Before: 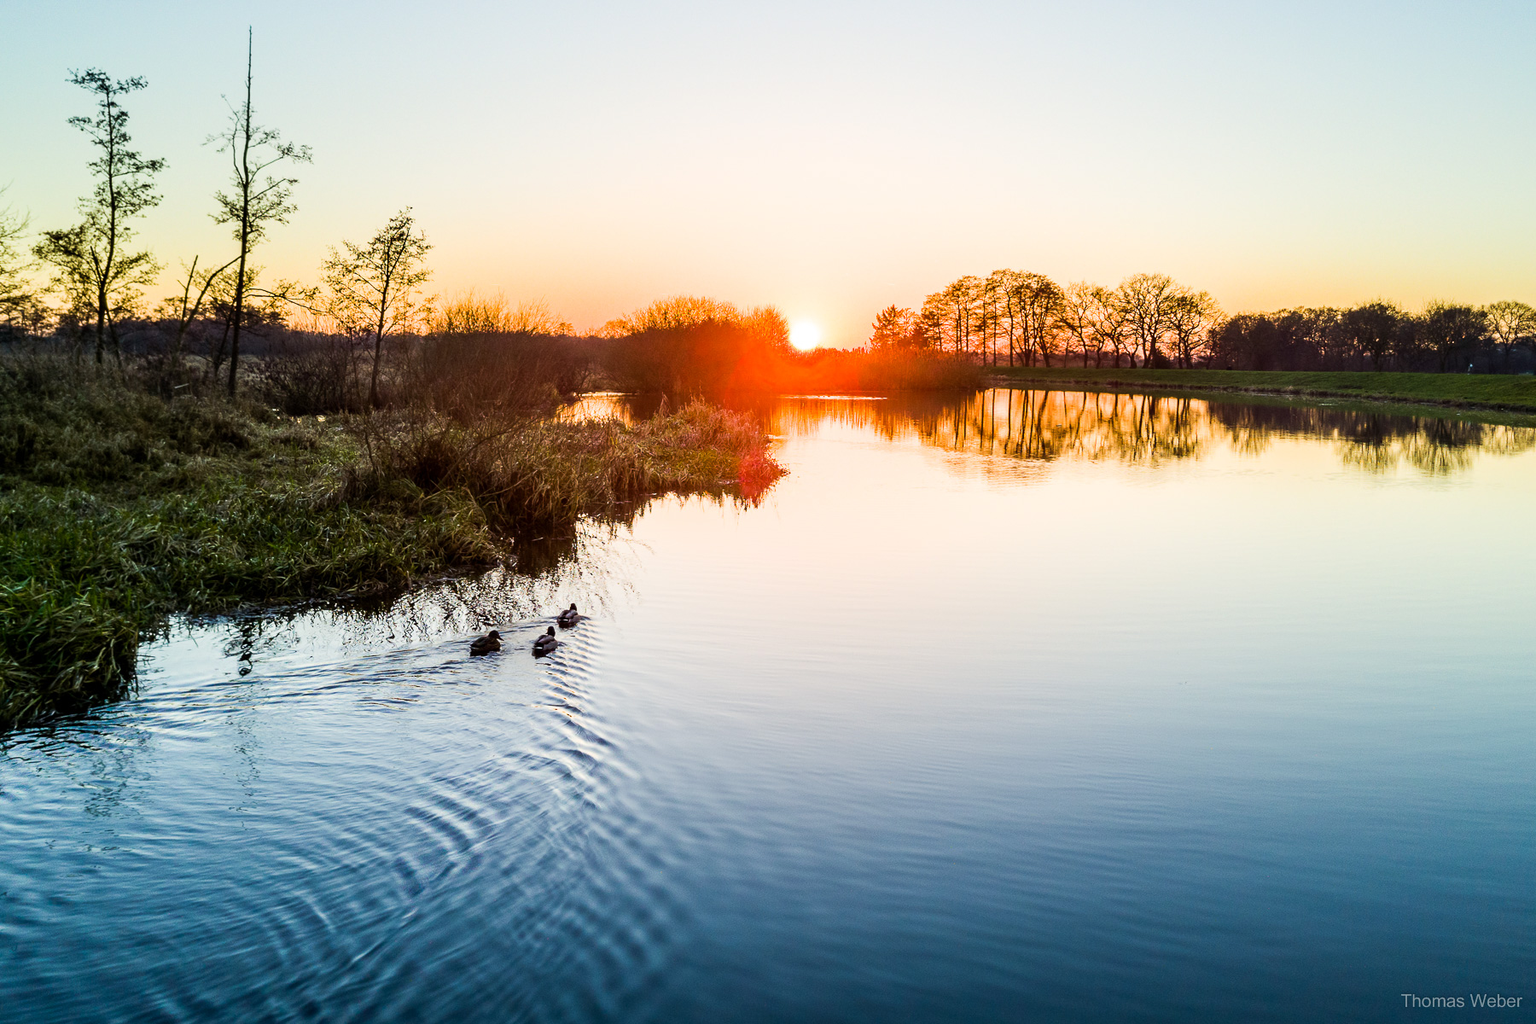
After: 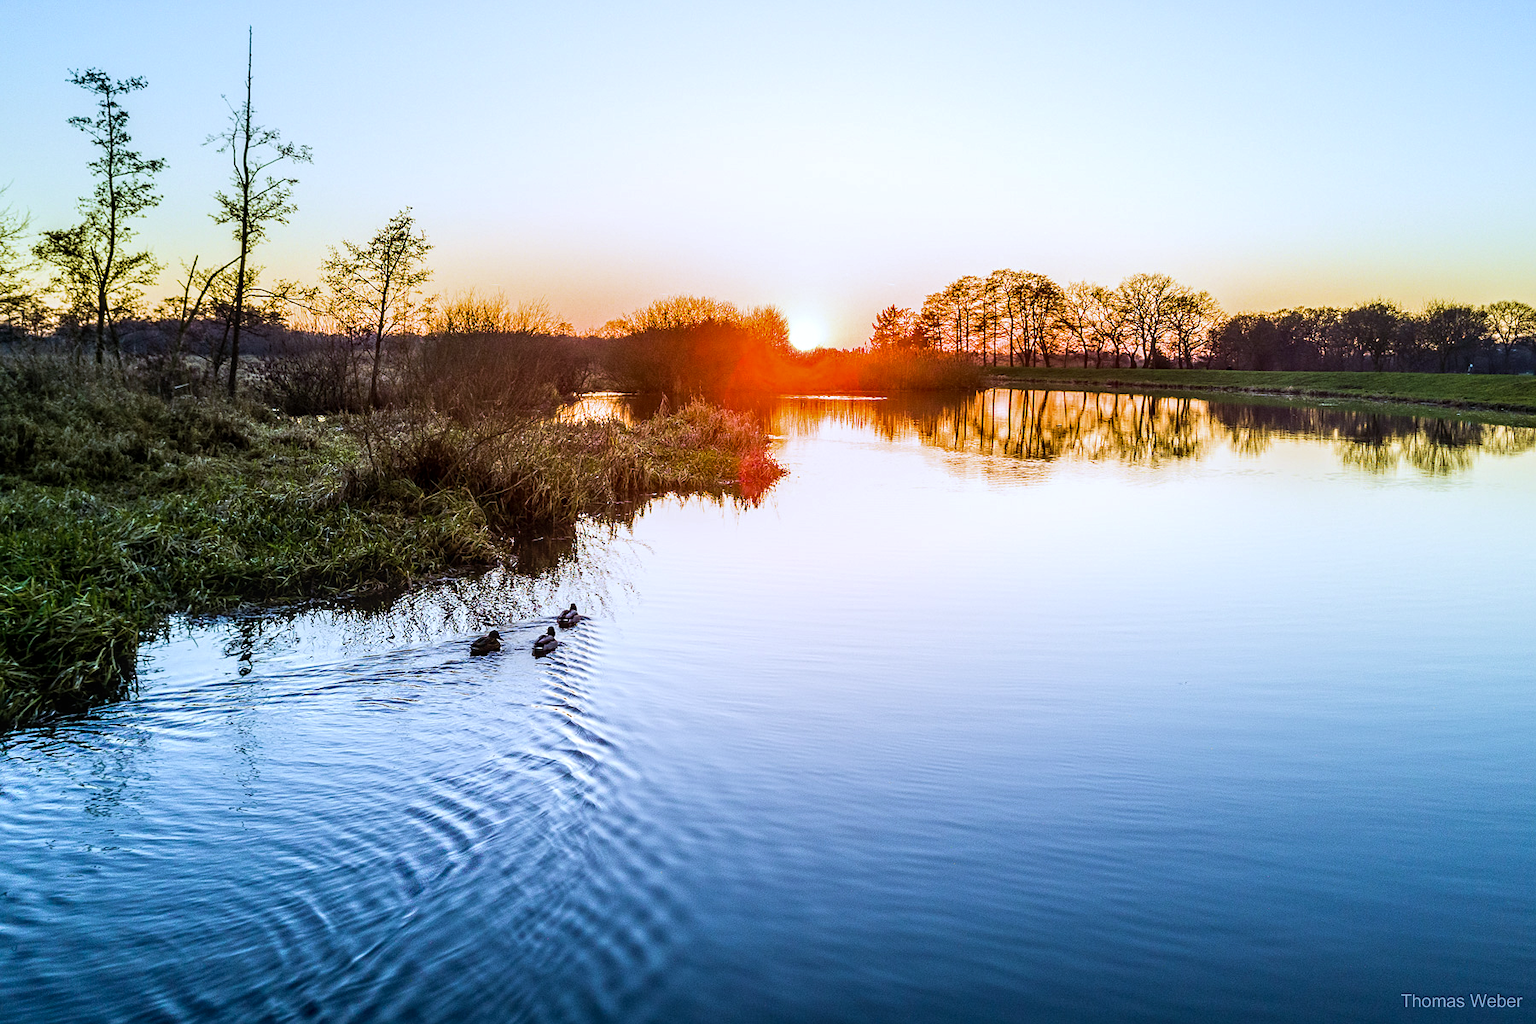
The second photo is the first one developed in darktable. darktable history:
sharpen: radius 1.272, amount 0.305, threshold 0
levels: mode automatic, black 0.023%, white 99.97%, levels [0.062, 0.494, 0.925]
white balance: red 0.948, green 1.02, blue 1.176
local contrast: detail 130%
velvia: strength 15%
